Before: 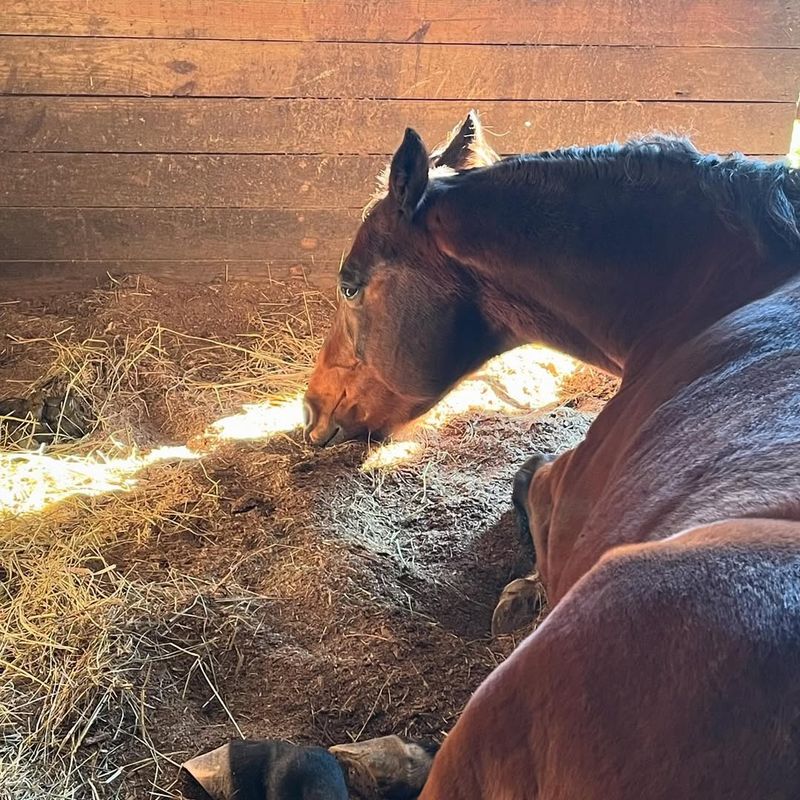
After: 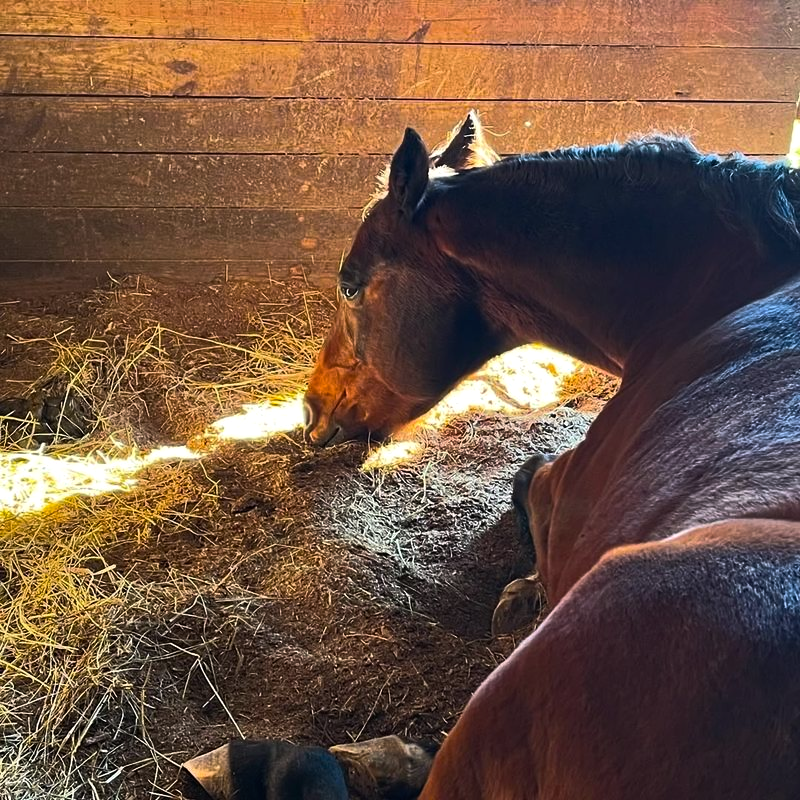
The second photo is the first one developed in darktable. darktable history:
color balance rgb: linear chroma grading › shadows -7.659%, linear chroma grading › global chroma 9.66%, perceptual saturation grading › global saturation 29.562%, perceptual brilliance grading › highlights 3.621%, perceptual brilliance grading › mid-tones -18.805%, perceptual brilliance grading › shadows -41.802%
